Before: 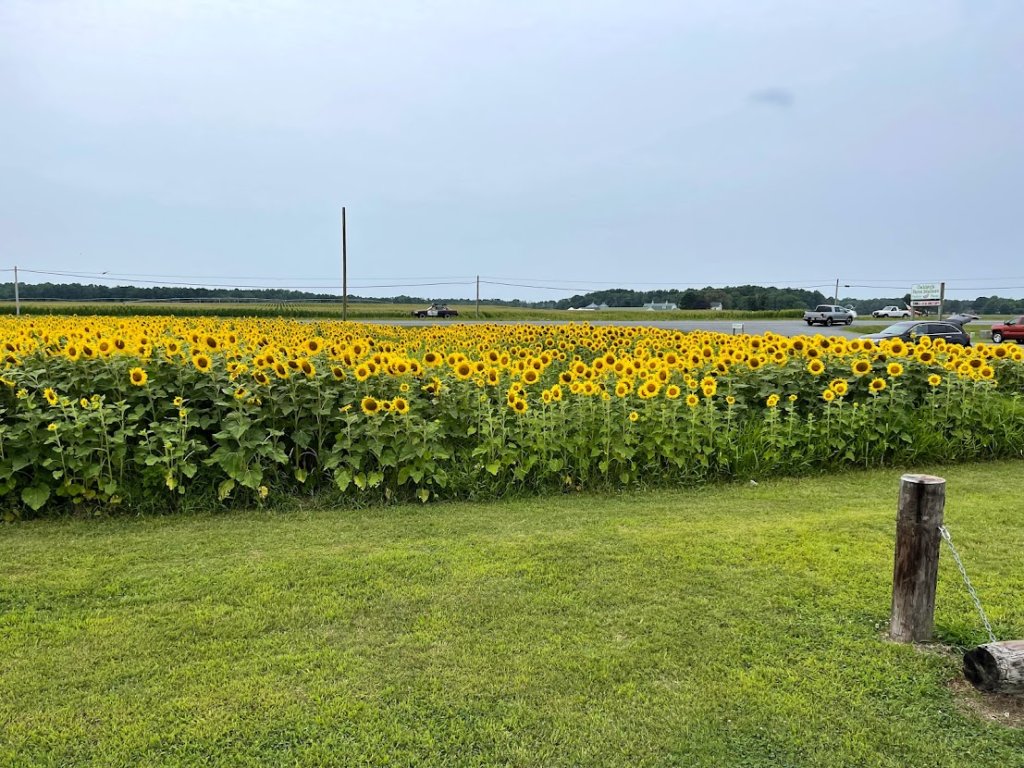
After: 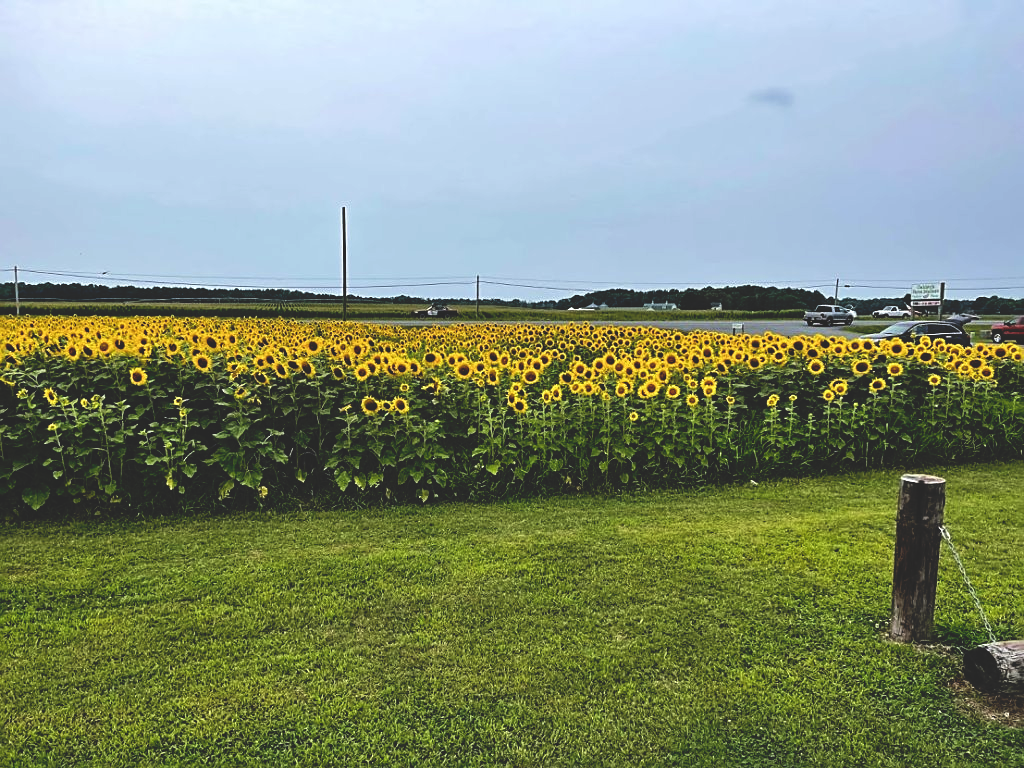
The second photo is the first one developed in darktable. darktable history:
sharpen: on, module defaults
color calibration: illuminant same as pipeline (D50), adaptation XYZ, x 0.346, y 0.358, temperature 5016.44 K, gamut compression 2.97
base curve: curves: ch0 [(0, 0.02) (0.083, 0.036) (1, 1)], preserve colors none
